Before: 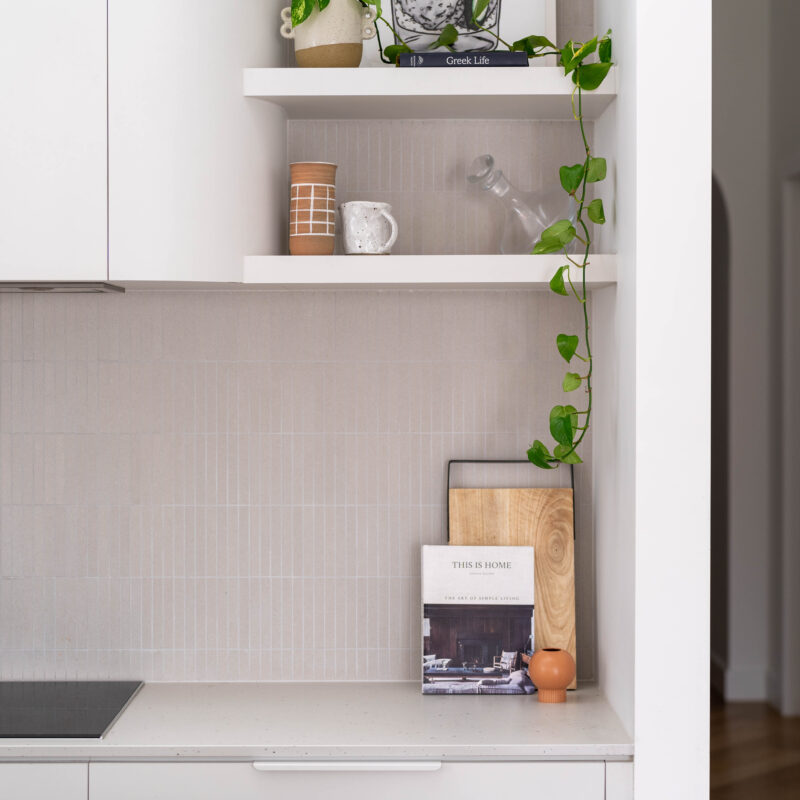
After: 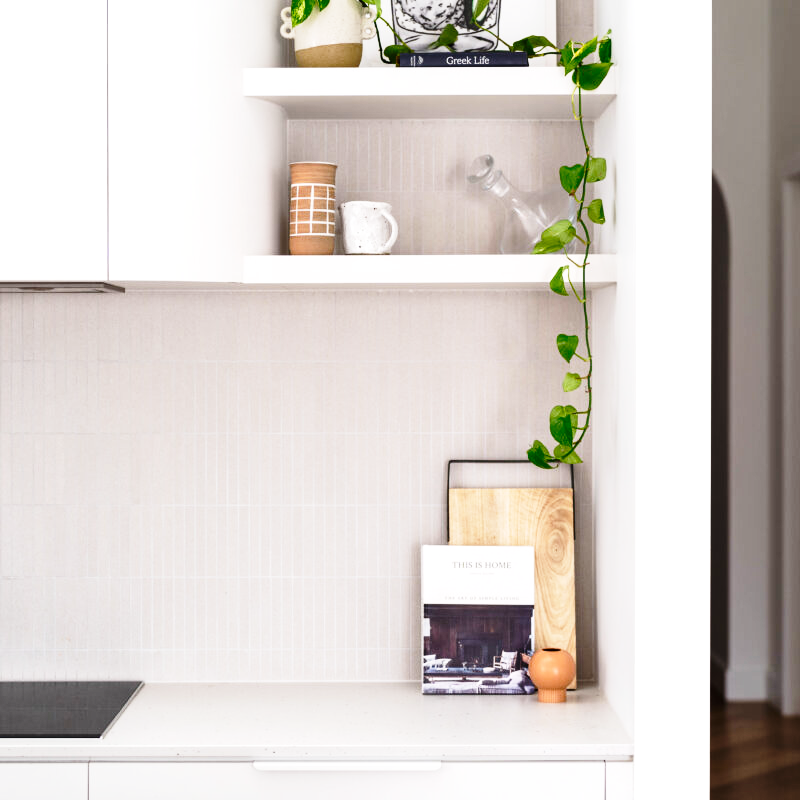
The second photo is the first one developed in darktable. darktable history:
base curve: curves: ch0 [(0, 0) (0.028, 0.03) (0.121, 0.232) (0.46, 0.748) (0.859, 0.968) (1, 1)], preserve colors none
tone equalizer: -8 EV -0.417 EV, -7 EV -0.389 EV, -6 EV -0.333 EV, -5 EV -0.222 EV, -3 EV 0.222 EV, -2 EV 0.333 EV, -1 EV 0.389 EV, +0 EV 0.417 EV, edges refinement/feathering 500, mask exposure compensation -1.57 EV, preserve details no
shadows and highlights: shadows 37.27, highlights -28.18, soften with gaussian
